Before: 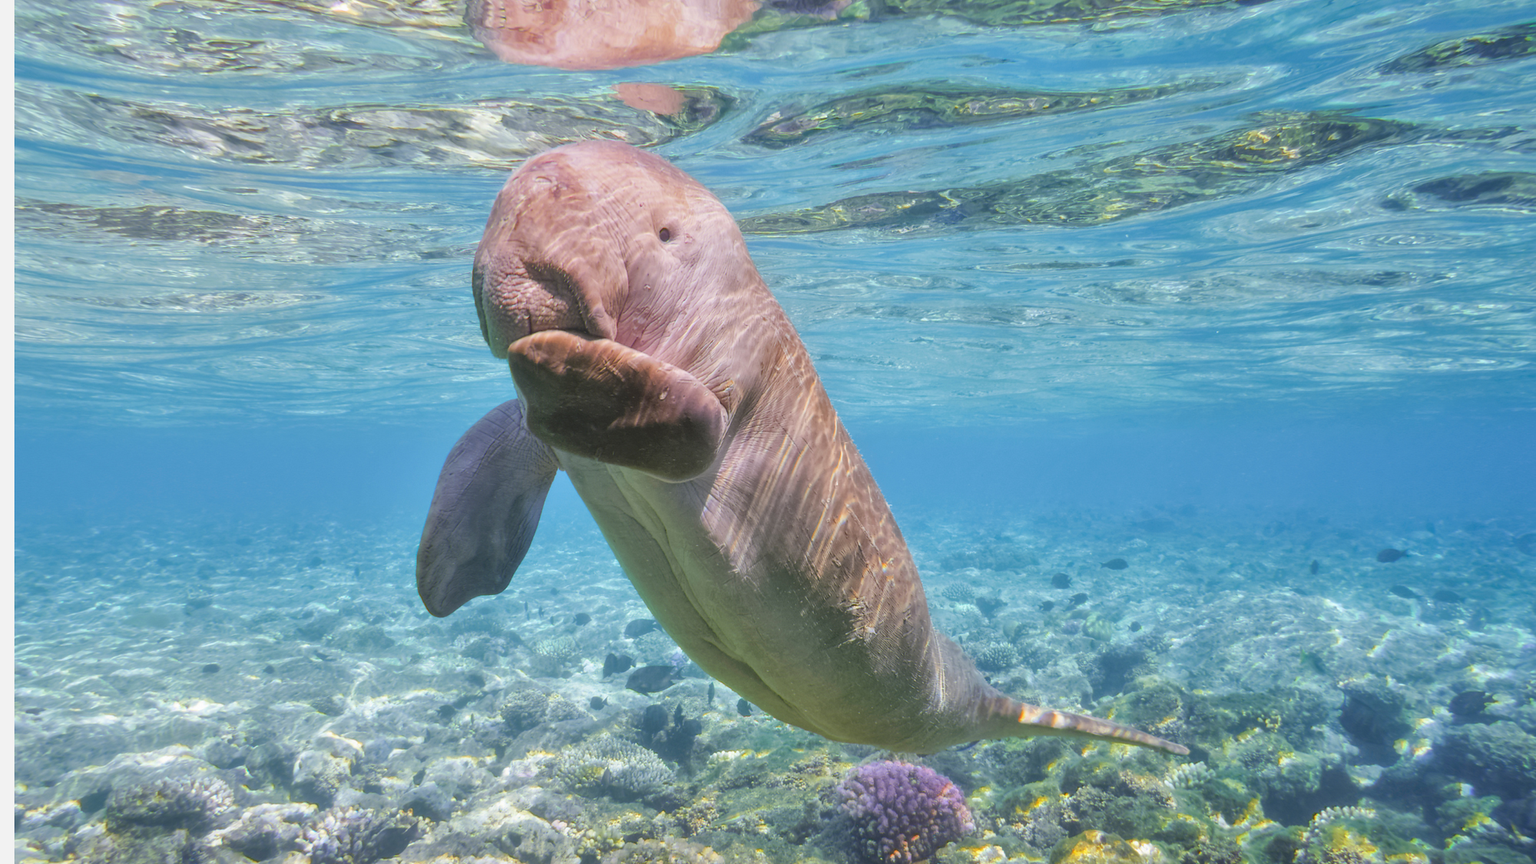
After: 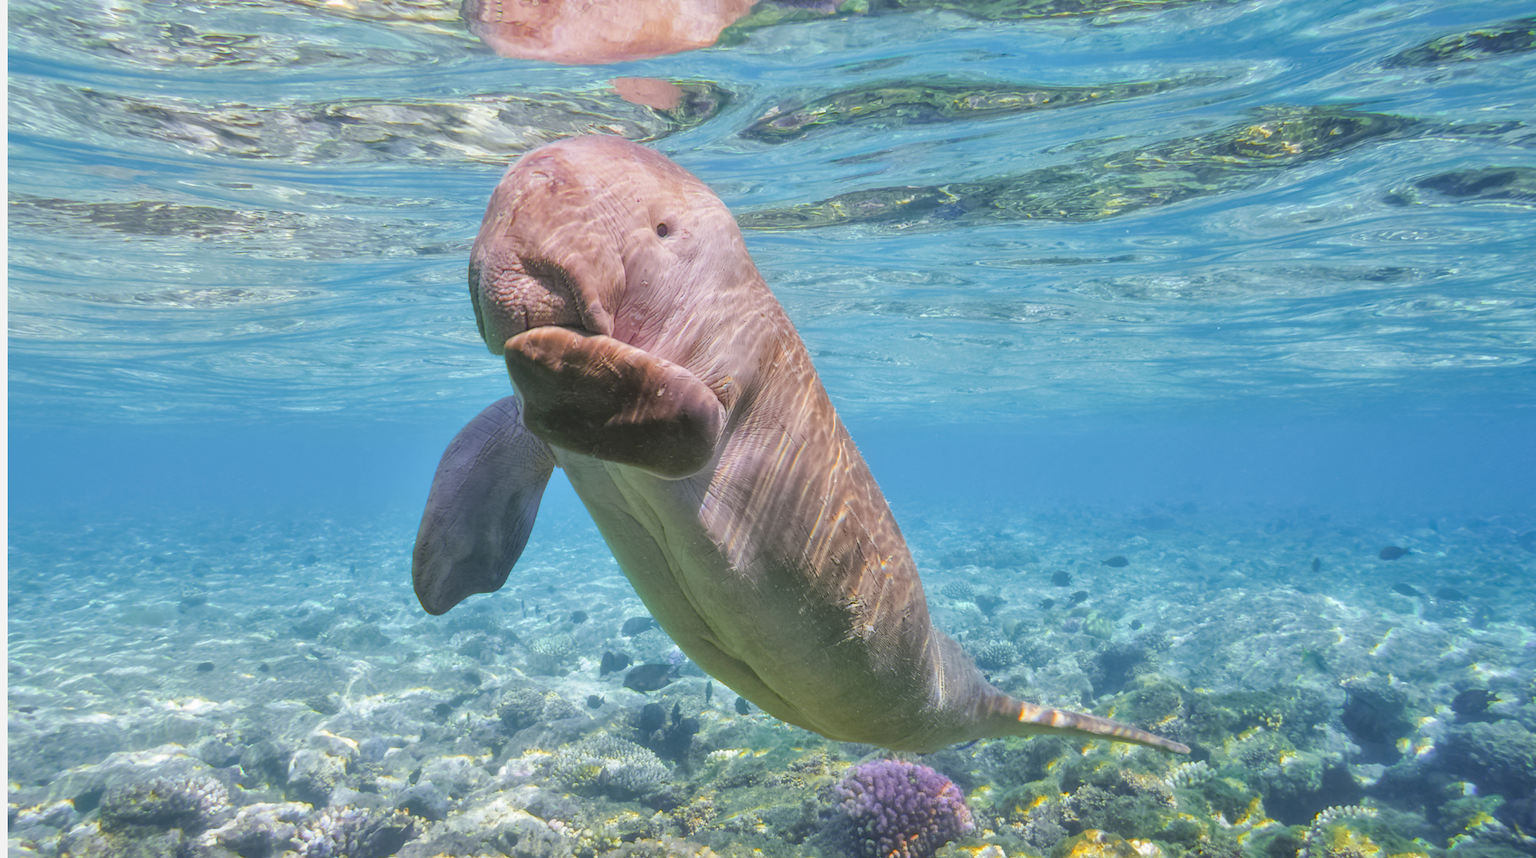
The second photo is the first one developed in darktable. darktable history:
crop: left 0.453%, top 0.734%, right 0.191%, bottom 0.476%
